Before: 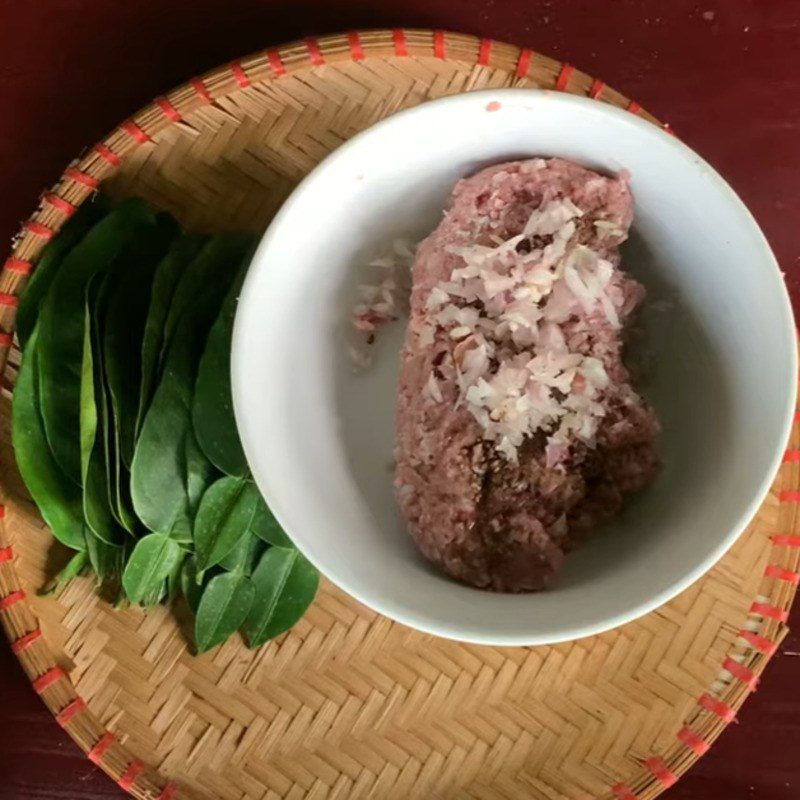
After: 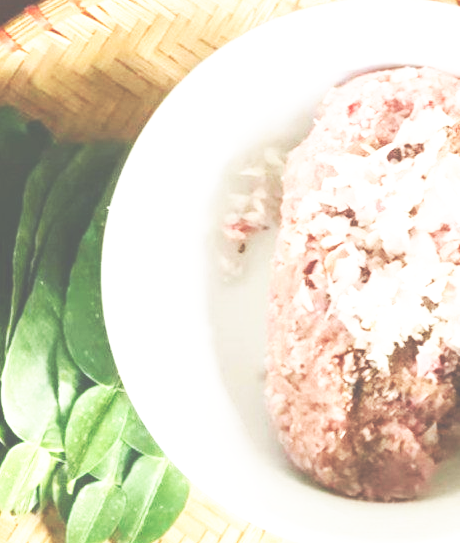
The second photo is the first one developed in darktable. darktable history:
exposure: black level correction -0.024, exposure 1.394 EV, compensate highlight preservation false
tone equalizer: edges refinement/feathering 500, mask exposure compensation -1.57 EV, preserve details no
crop: left 16.188%, top 11.394%, right 26.281%, bottom 20.704%
base curve: curves: ch0 [(0, 0) (0.007, 0.004) (0.027, 0.03) (0.046, 0.07) (0.207, 0.54) (0.442, 0.872) (0.673, 0.972) (1, 1)], preserve colors none
